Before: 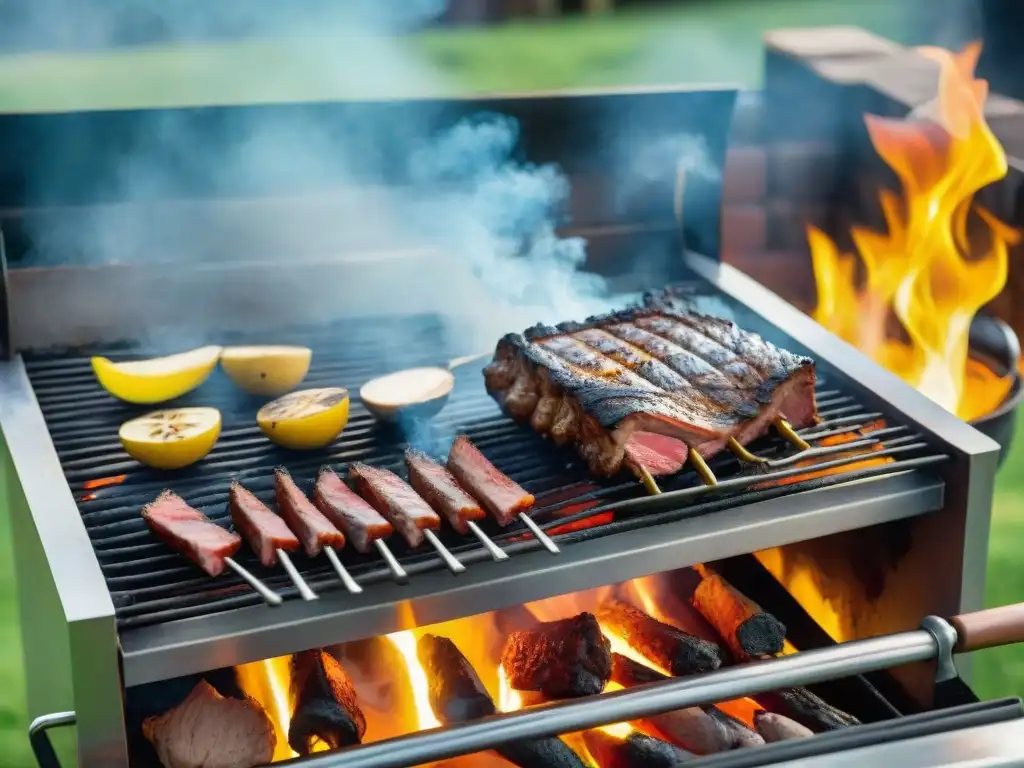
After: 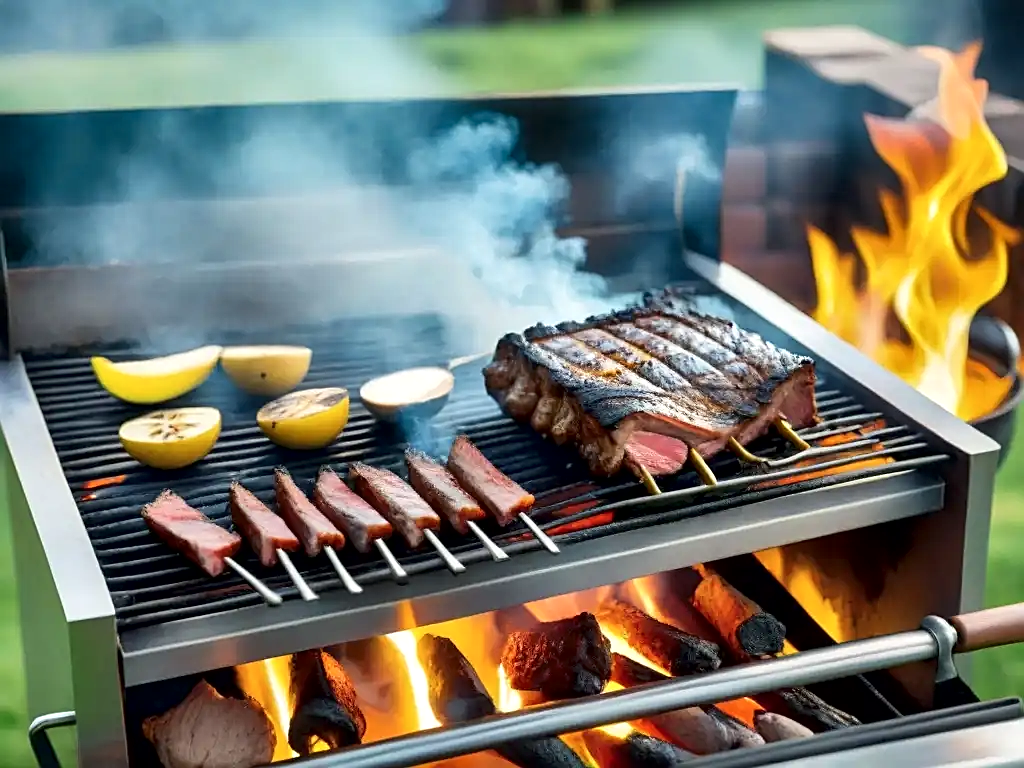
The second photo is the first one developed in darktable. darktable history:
sharpen: on, module defaults
local contrast: mode bilateral grid, contrast 26, coarseness 61, detail 151%, midtone range 0.2
